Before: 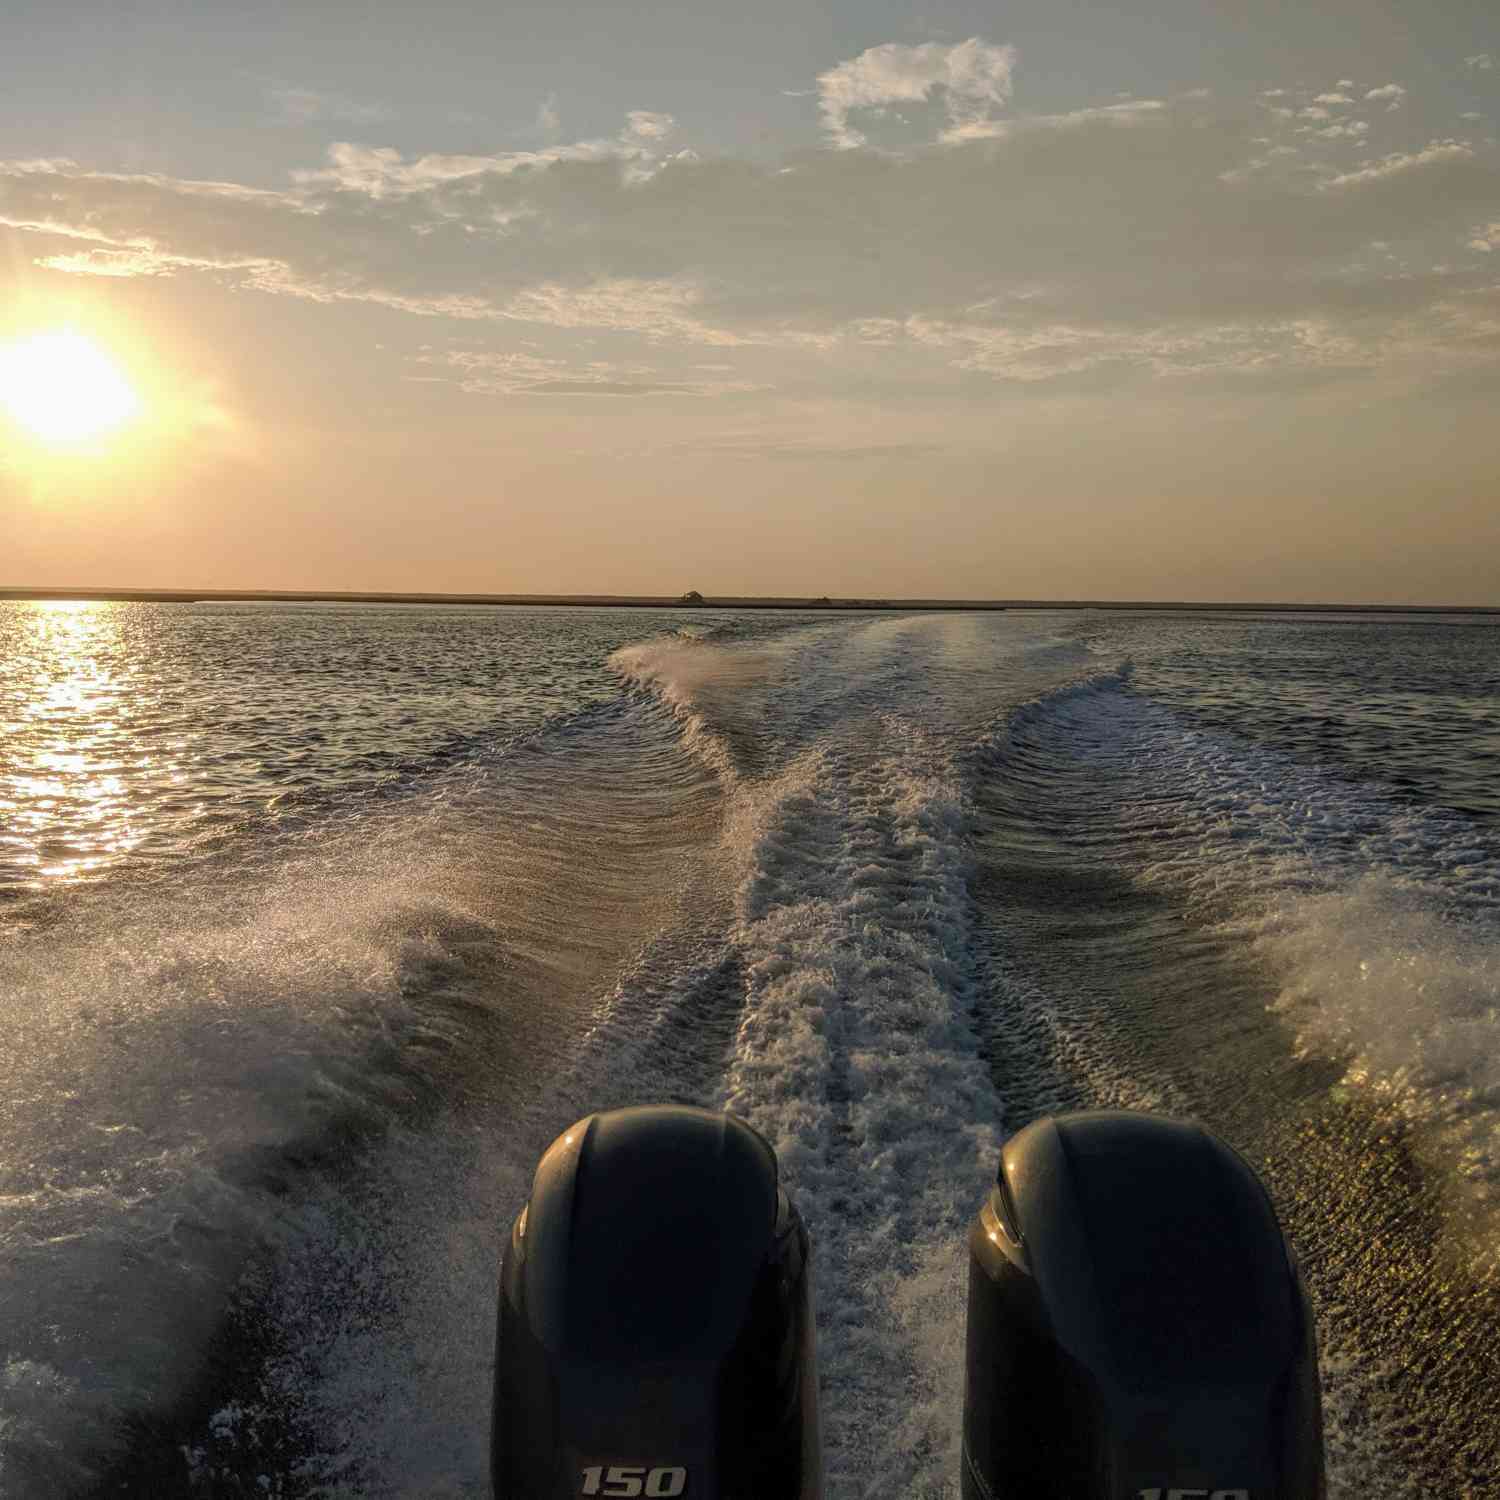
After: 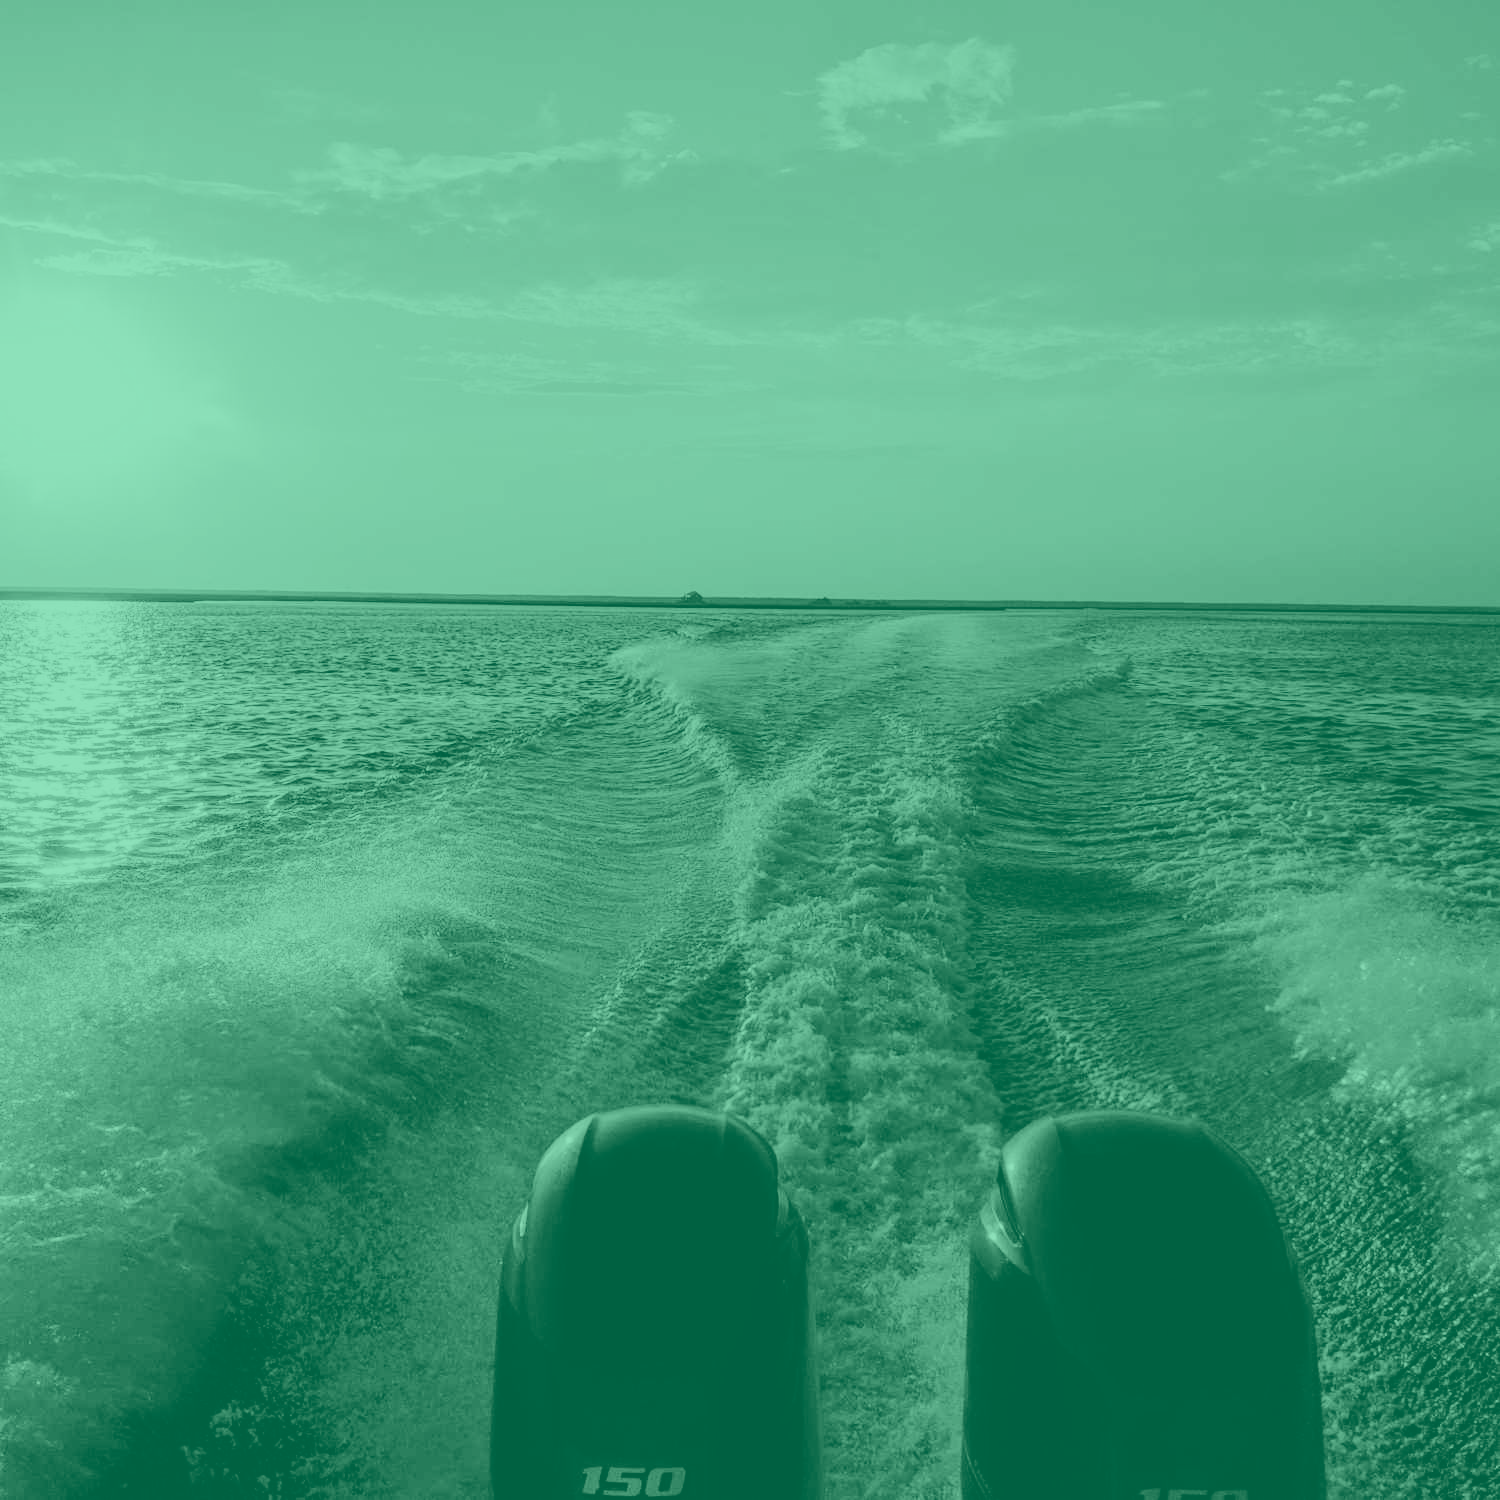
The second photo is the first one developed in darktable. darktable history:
colorize: hue 147.6°, saturation 65%, lightness 21.64%
tone curve: curves: ch0 [(0, 0) (0.049, 0.01) (0.154, 0.081) (0.491, 0.56) (0.739, 0.794) (0.992, 0.937)]; ch1 [(0, 0) (0.172, 0.123) (0.317, 0.272) (0.401, 0.422) (0.499, 0.497) (0.531, 0.54) (0.615, 0.603) (0.741, 0.783) (1, 1)]; ch2 [(0, 0) (0.411, 0.424) (0.462, 0.483) (0.544, 0.56) (0.686, 0.638) (1, 1)], color space Lab, independent channels, preserve colors none
exposure: exposure 0.2 EV, compensate highlight preservation false
